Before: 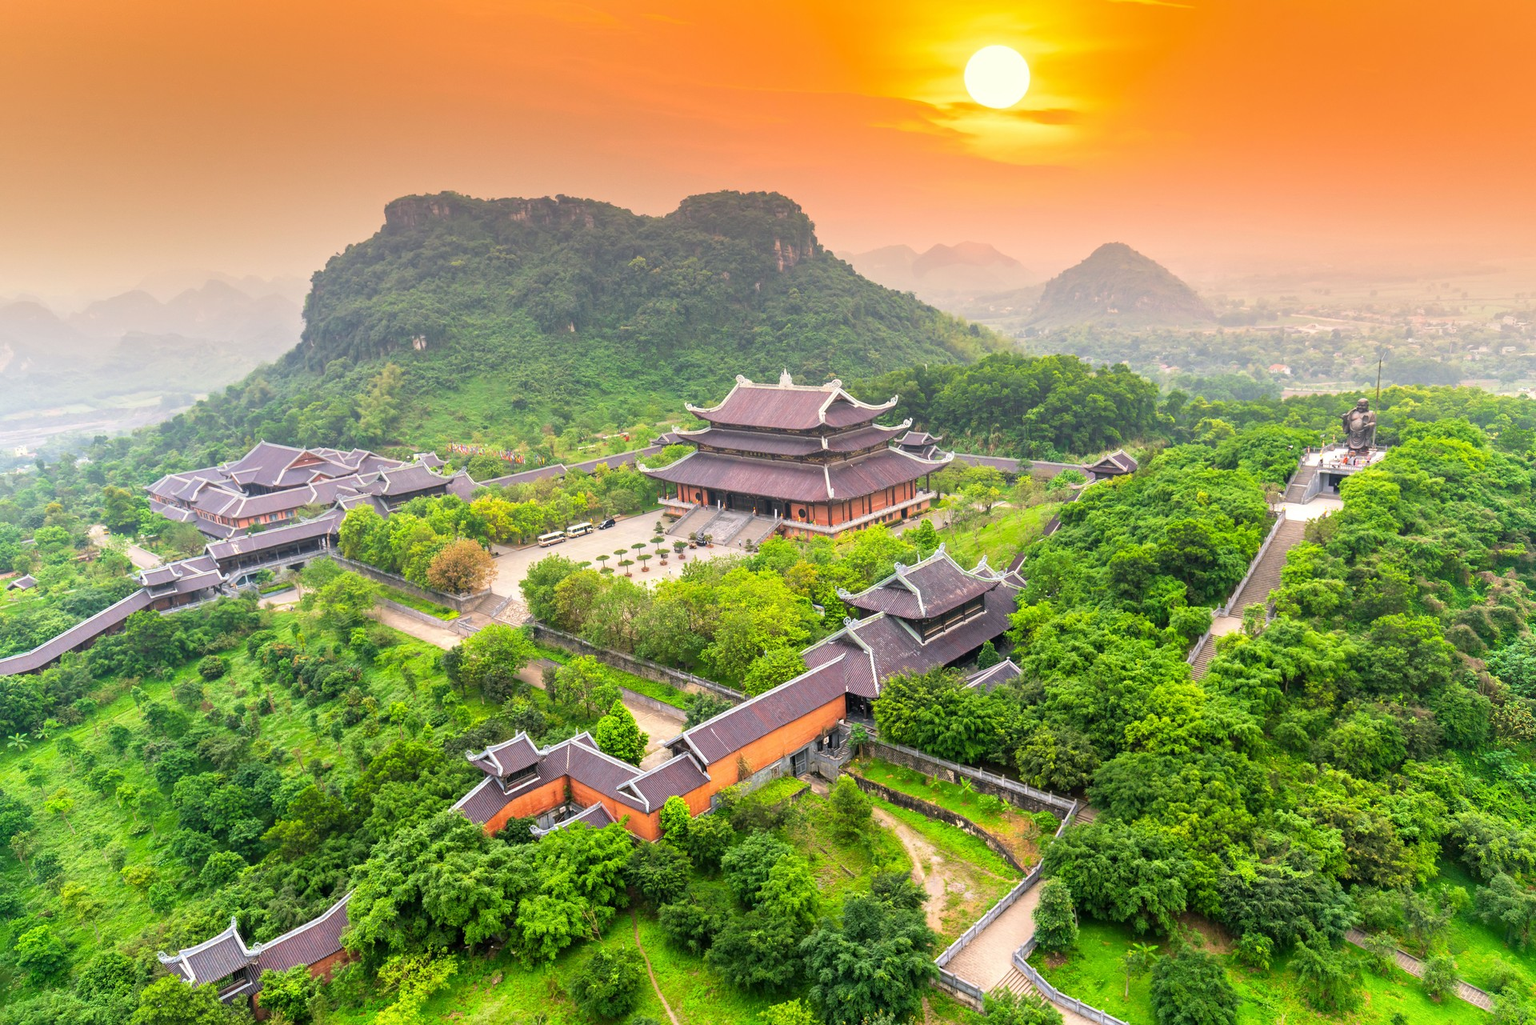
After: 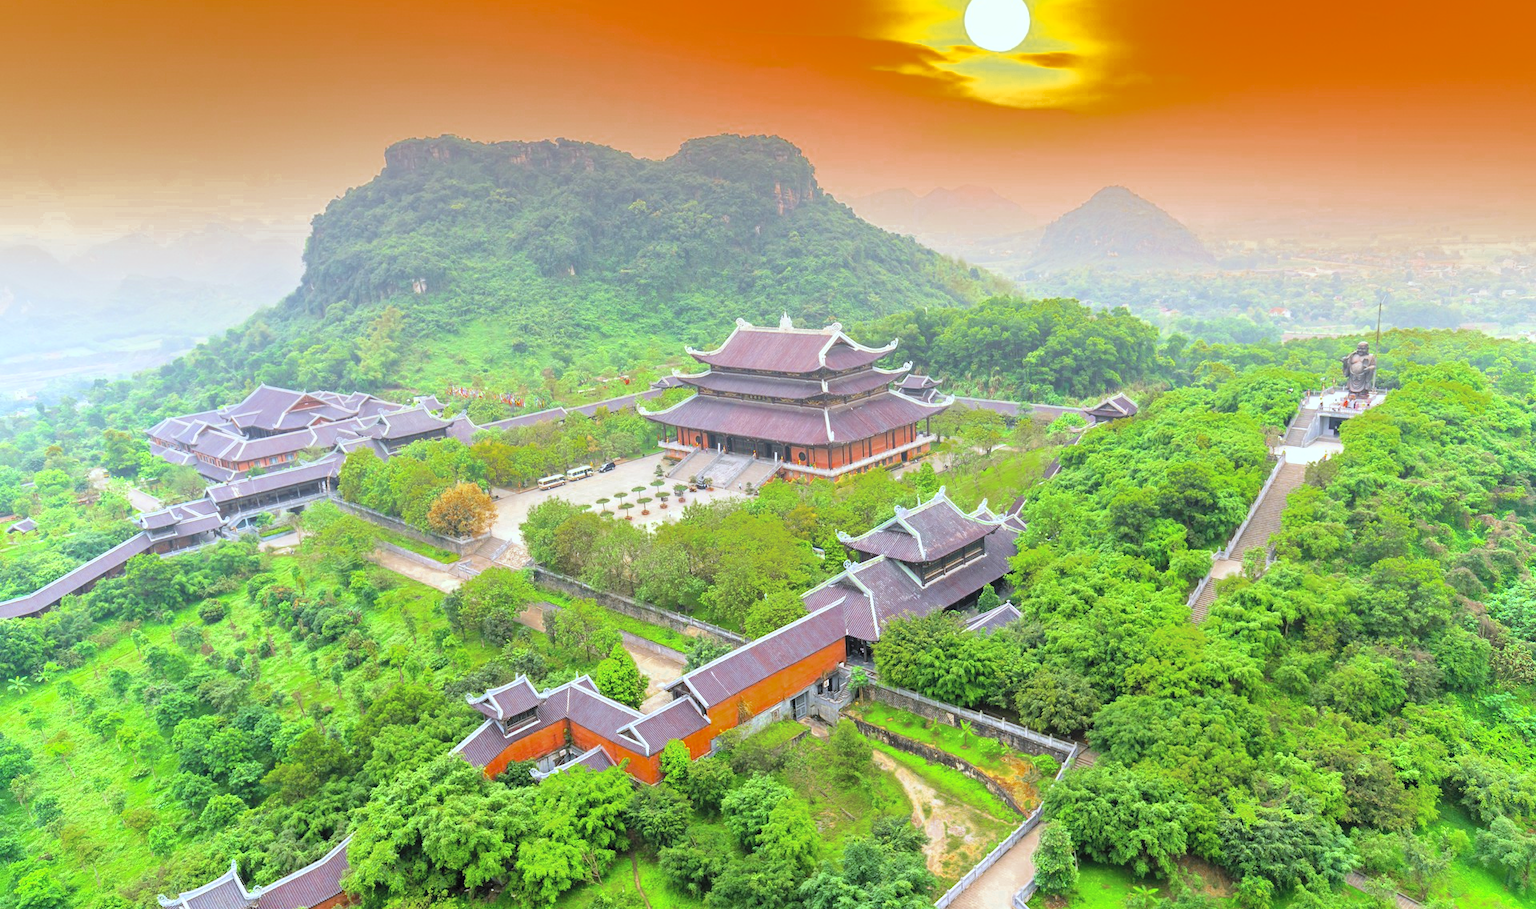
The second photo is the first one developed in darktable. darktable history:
color zones: curves: ch0 [(0.11, 0.396) (0.195, 0.36) (0.25, 0.5) (0.303, 0.412) (0.357, 0.544) (0.75, 0.5) (0.967, 0.328)]; ch1 [(0, 0.468) (0.112, 0.512) (0.202, 0.6) (0.25, 0.5) (0.307, 0.352) (0.357, 0.544) (0.75, 0.5) (0.963, 0.524)]
white balance: red 0.925, blue 1.046
crop and rotate: top 5.609%, bottom 5.609%
contrast brightness saturation: contrast 0.1, brightness 0.3, saturation 0.14
